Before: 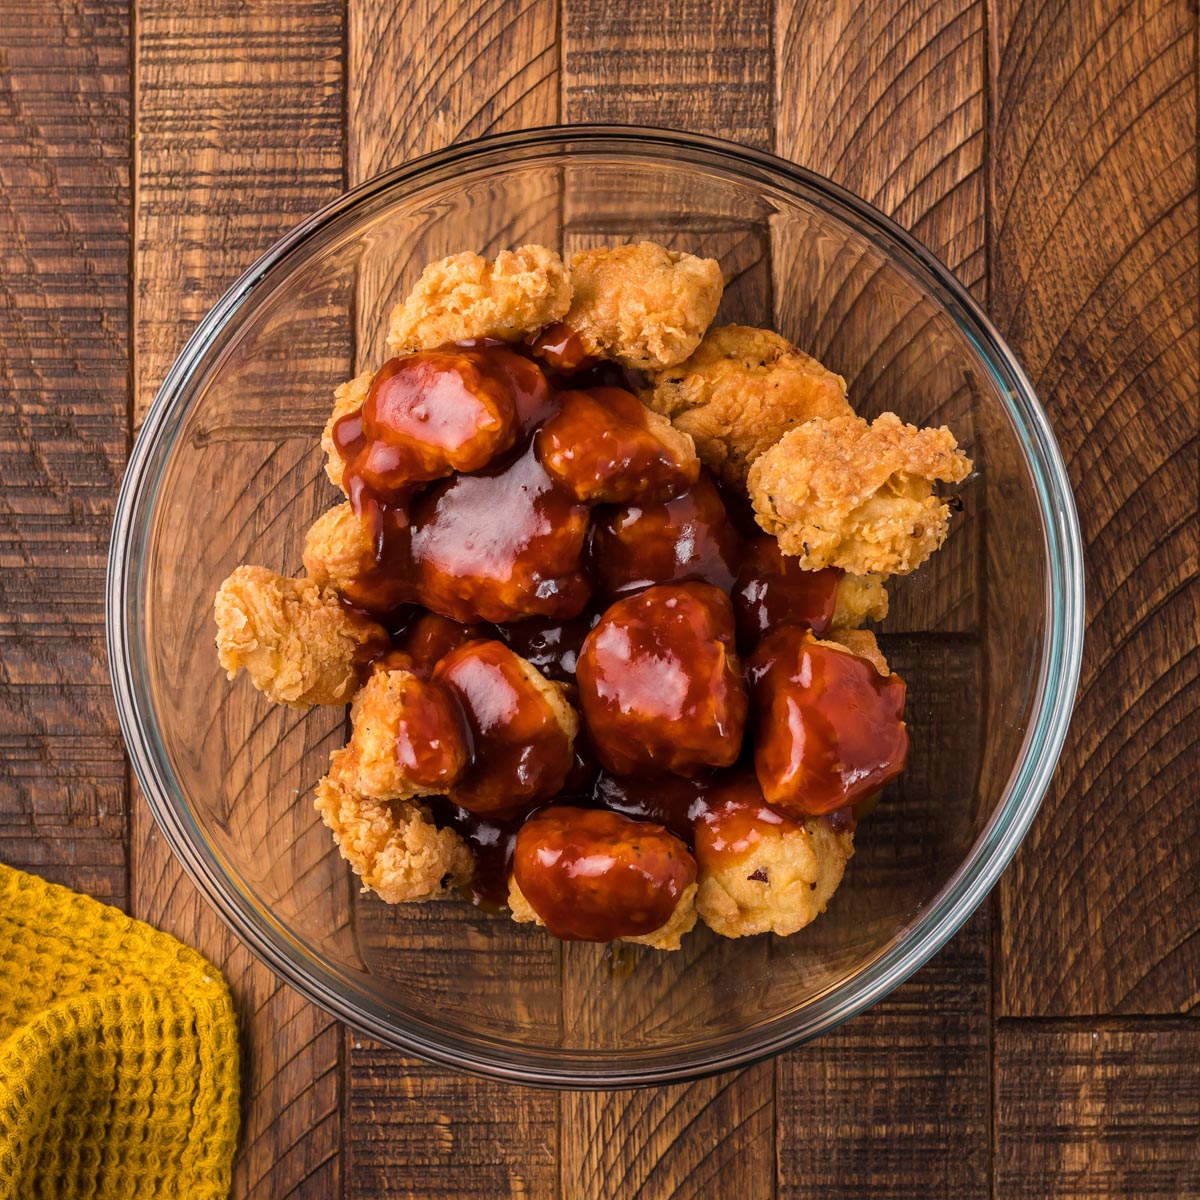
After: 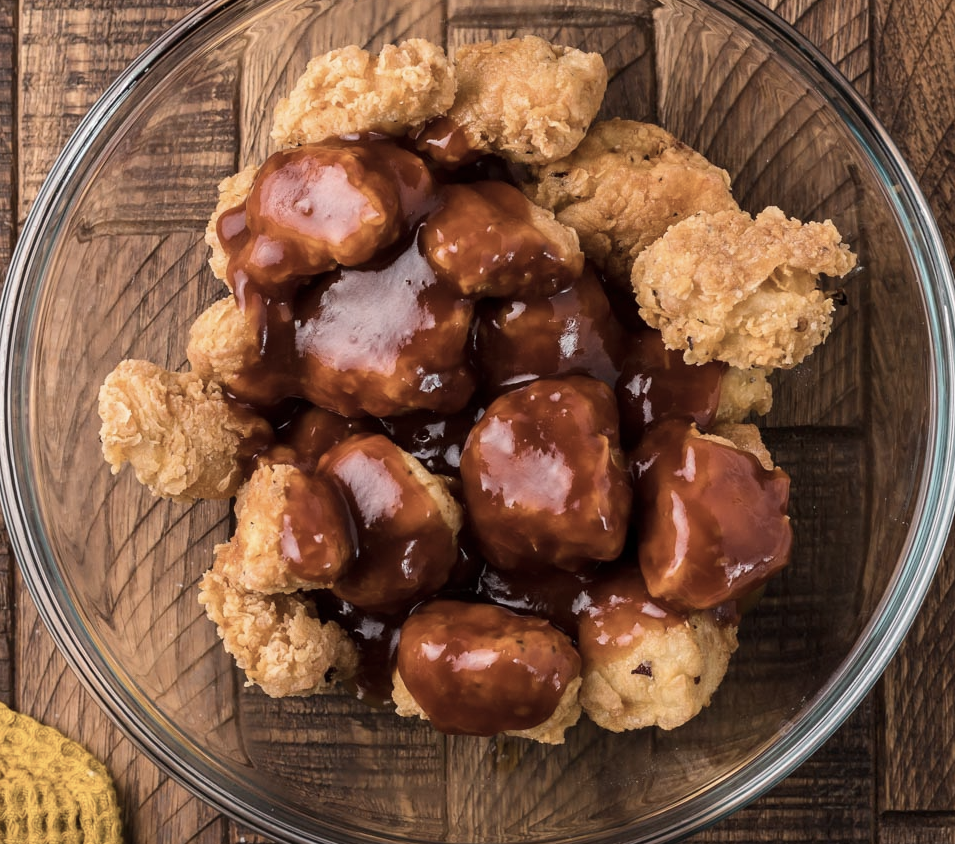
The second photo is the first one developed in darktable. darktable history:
crop: left 9.705%, top 17.232%, right 10.66%, bottom 12.394%
contrast brightness saturation: contrast 0.1, saturation -0.358
